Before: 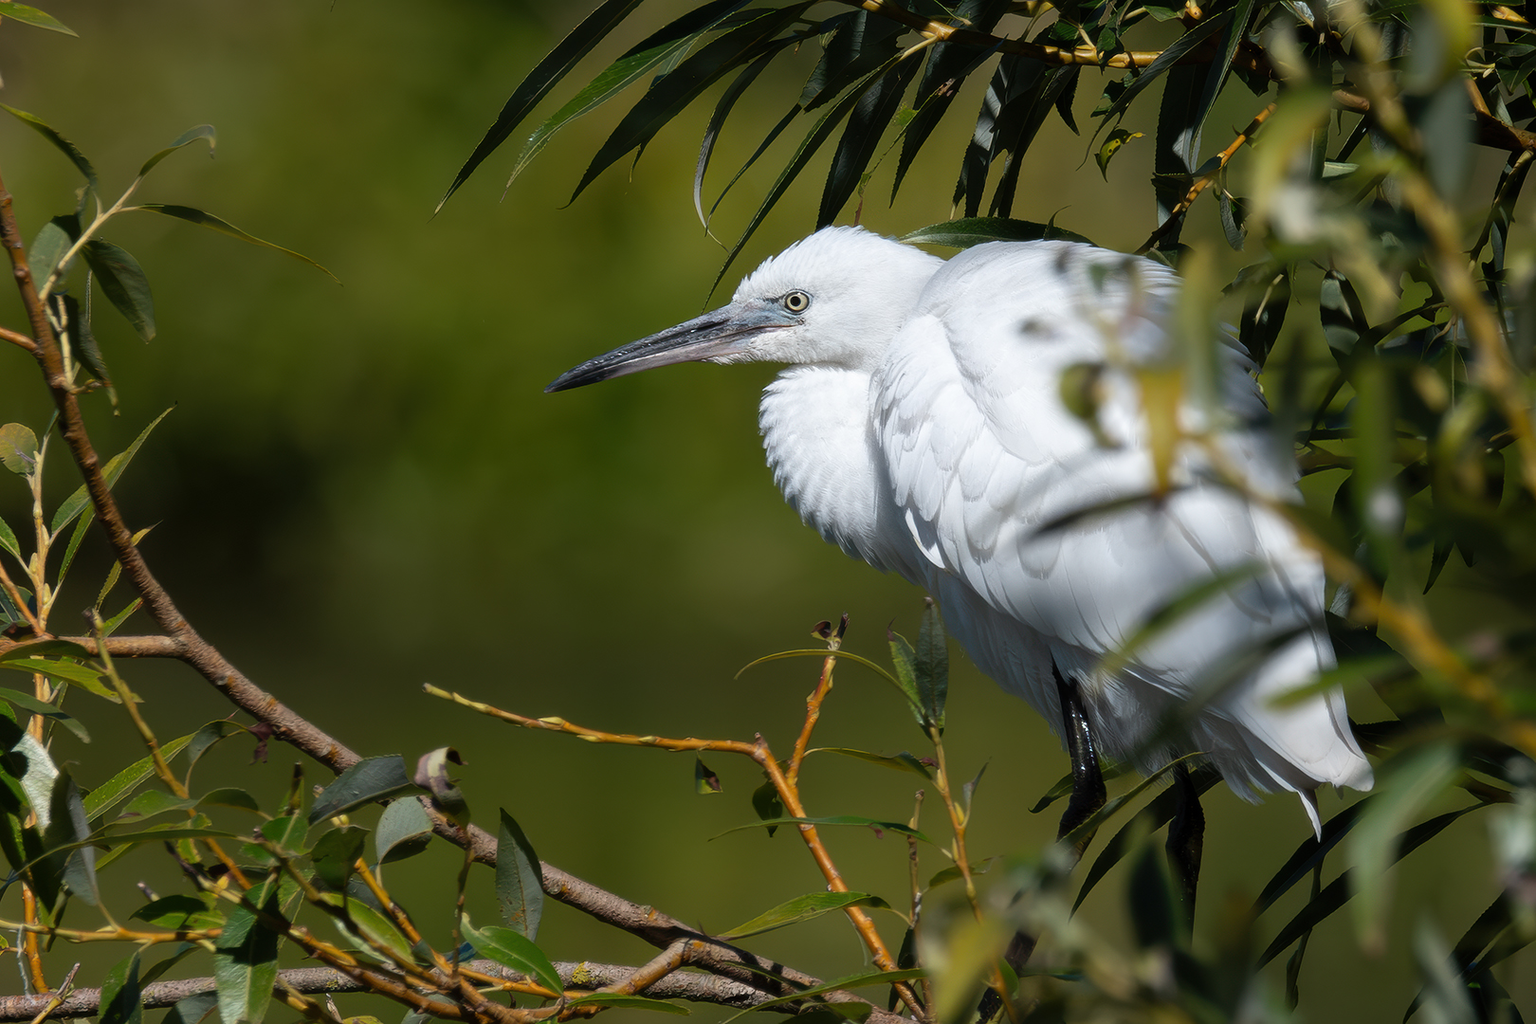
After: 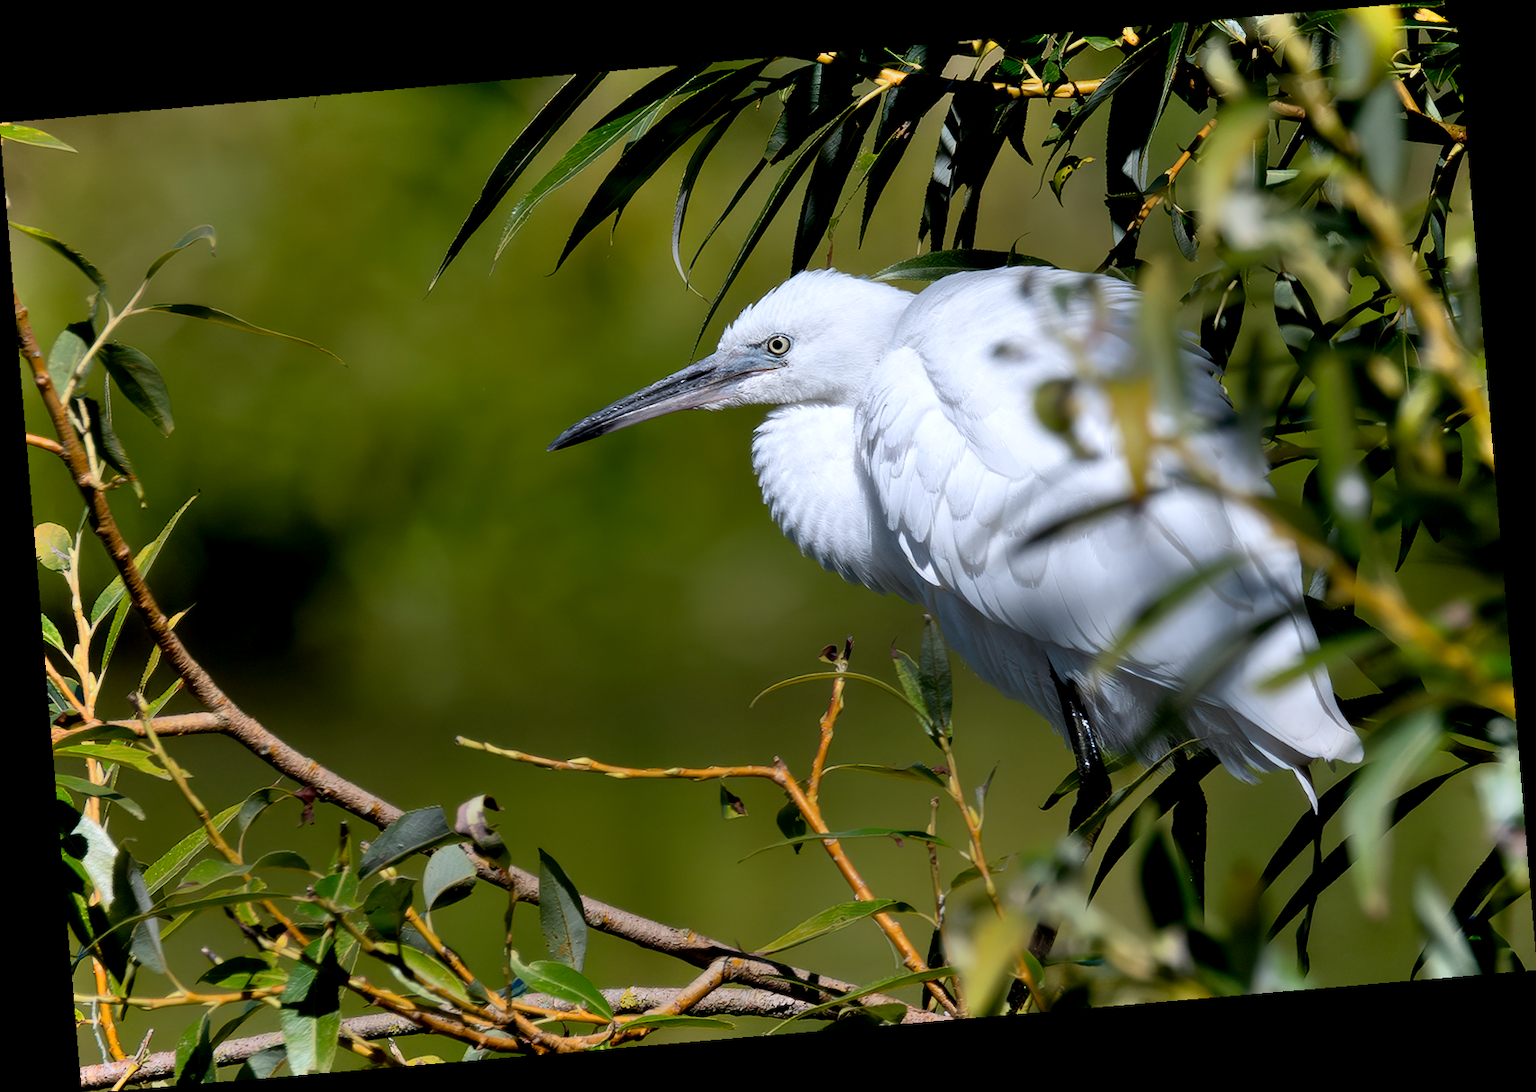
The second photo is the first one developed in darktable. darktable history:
color calibration: illuminant as shot in camera, x 0.358, y 0.373, temperature 4628.91 K
rotate and perspective: rotation -4.86°, automatic cropping off
exposure: black level correction 0.007, exposure 0.093 EV, compensate highlight preservation false
shadows and highlights: soften with gaussian
